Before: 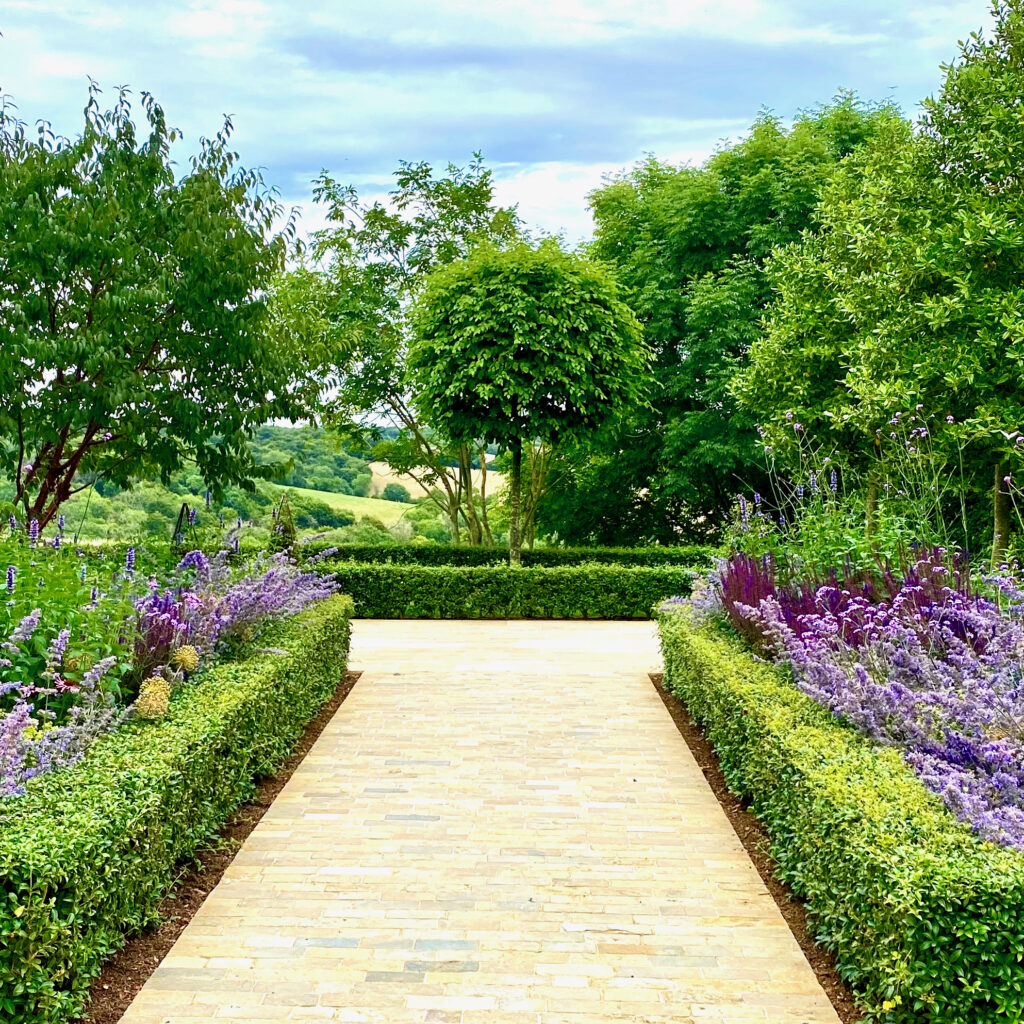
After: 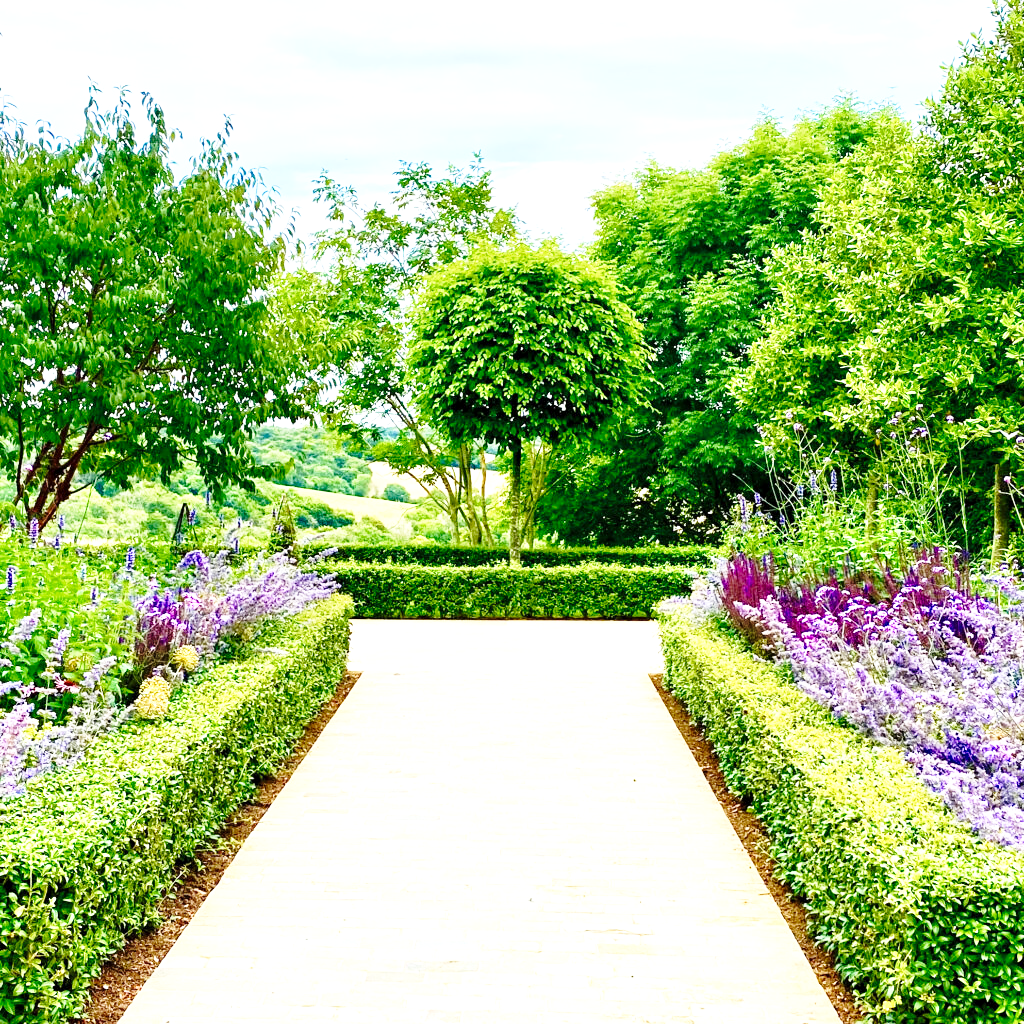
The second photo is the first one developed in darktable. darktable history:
contrast equalizer: octaves 7, y [[0.524, 0.538, 0.547, 0.548, 0.538, 0.524], [0.5 ×6], [0.5 ×6], [0 ×6], [0 ×6]], mix 0.161
exposure: exposure 0.6 EV, compensate highlight preservation false
base curve: curves: ch0 [(0, 0) (0.028, 0.03) (0.121, 0.232) (0.46, 0.748) (0.859, 0.968) (1, 1)], preserve colors none
